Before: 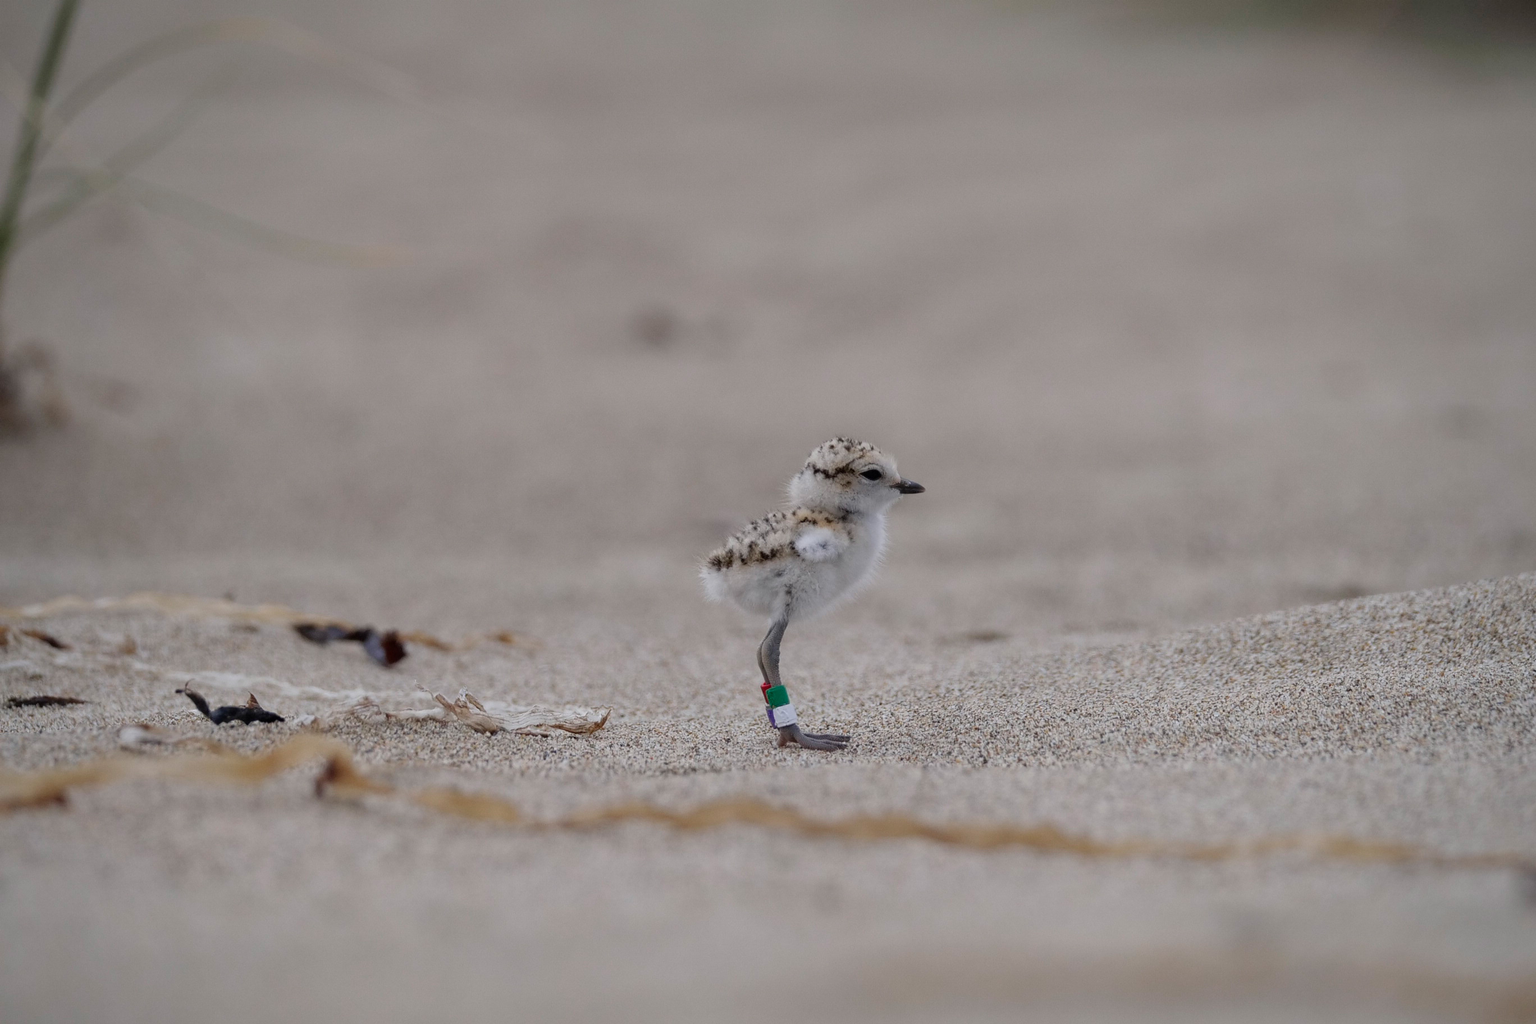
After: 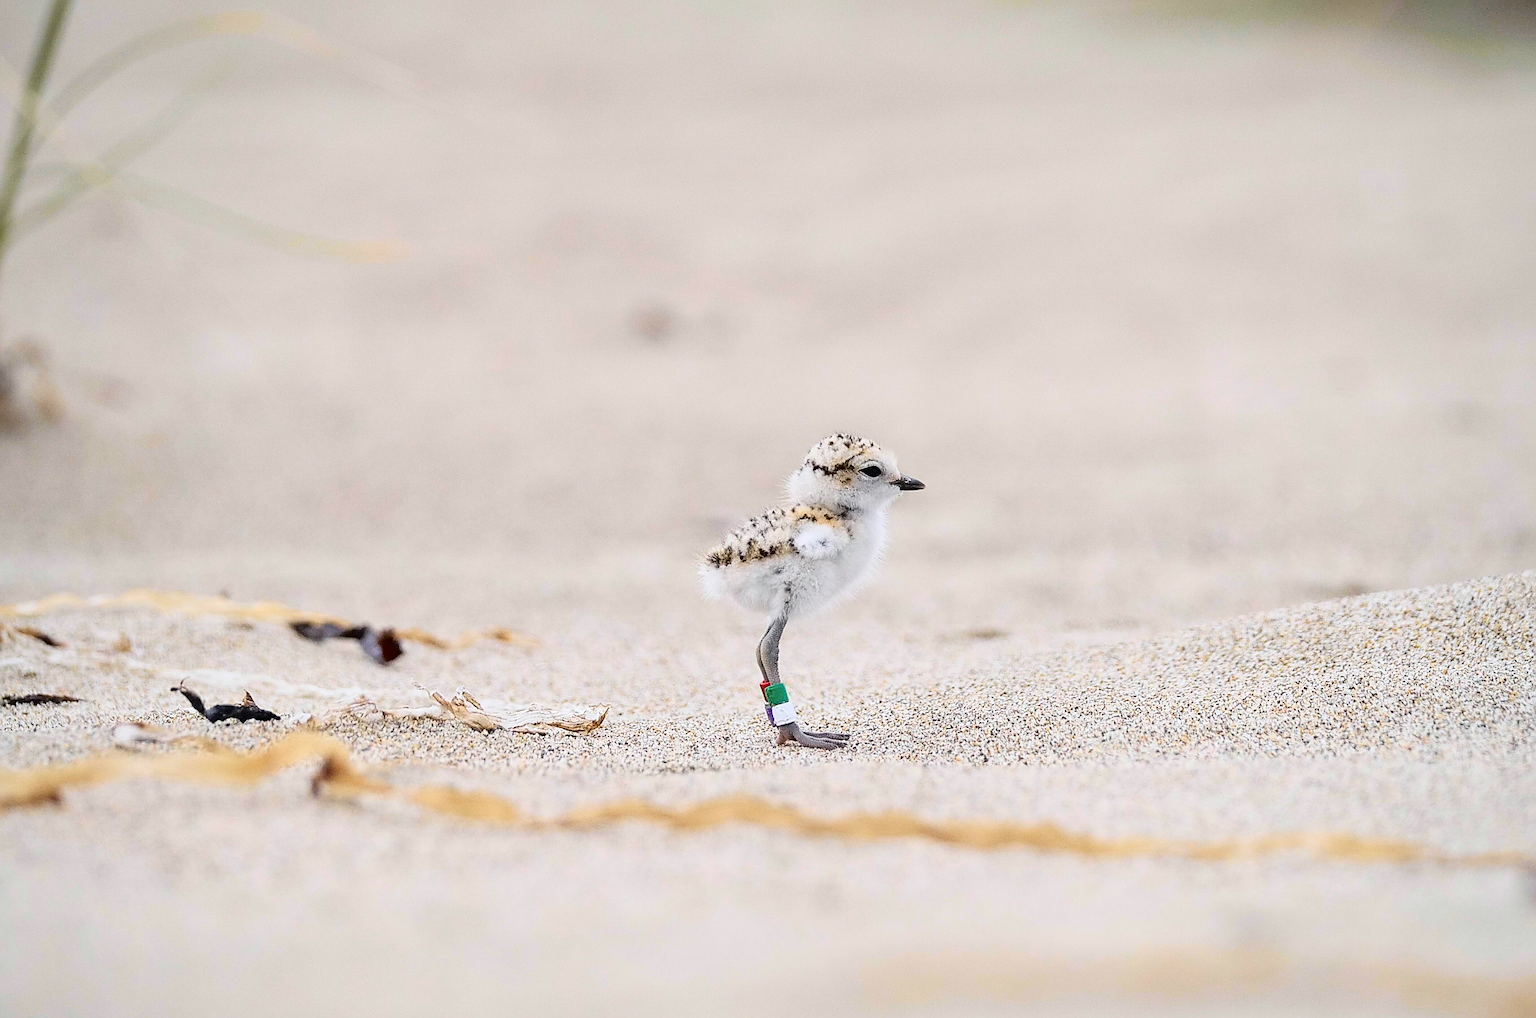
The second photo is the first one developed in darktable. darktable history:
exposure: black level correction 0, exposure 1.001 EV, compensate highlight preservation false
crop: left 0.417%, top 0.684%, right 0.228%, bottom 0.413%
tone curve: curves: ch0 [(0, 0.013) (0.129, 0.1) (0.291, 0.375) (0.46, 0.576) (0.667, 0.78) (0.851, 0.903) (0.997, 0.951)]; ch1 [(0, 0) (0.353, 0.344) (0.45, 0.46) (0.498, 0.495) (0.528, 0.531) (0.563, 0.566) (0.592, 0.609) (0.657, 0.672) (1, 1)]; ch2 [(0, 0) (0.333, 0.346) (0.375, 0.375) (0.427, 0.44) (0.5, 0.501) (0.505, 0.505) (0.544, 0.573) (0.576, 0.615) (0.612, 0.644) (0.66, 0.715) (1, 1)], color space Lab, independent channels
shadows and highlights: shadows 37.24, highlights -27.68, soften with gaussian
sharpen: radius 1.713, amount 1.302
